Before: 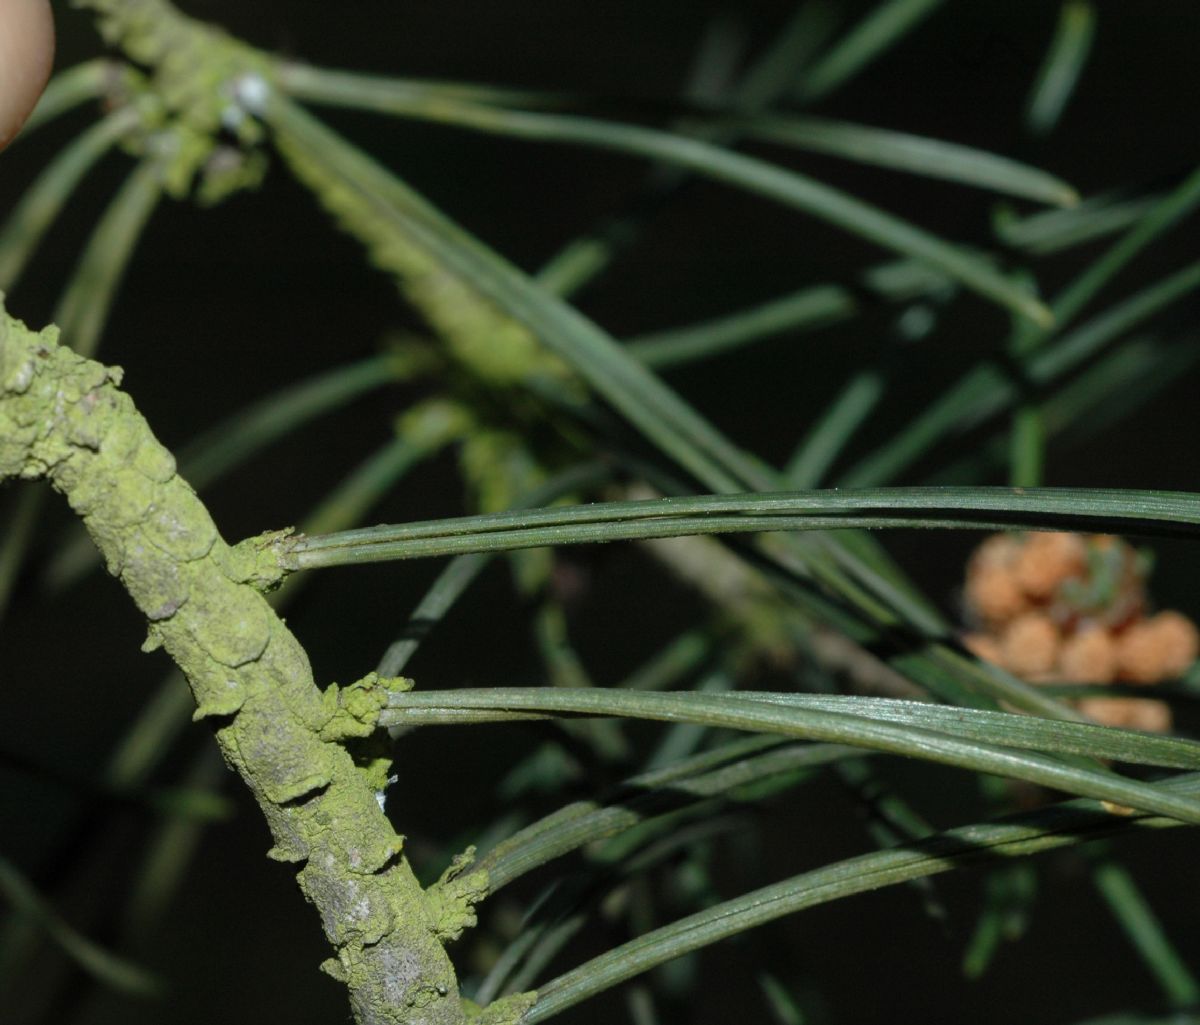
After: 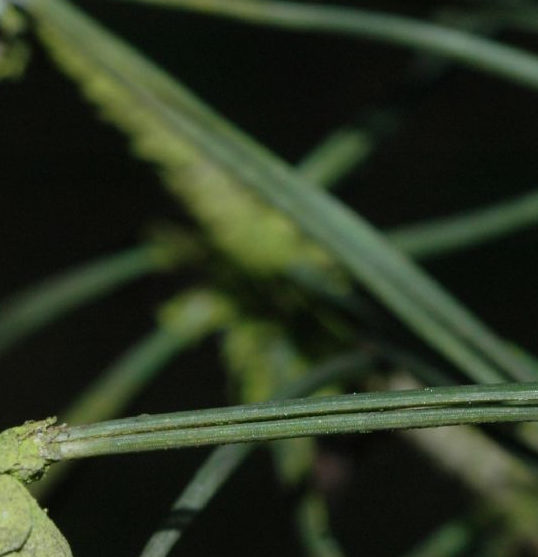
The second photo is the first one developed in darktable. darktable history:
crop: left 19.902%, top 10.776%, right 35.242%, bottom 34.785%
